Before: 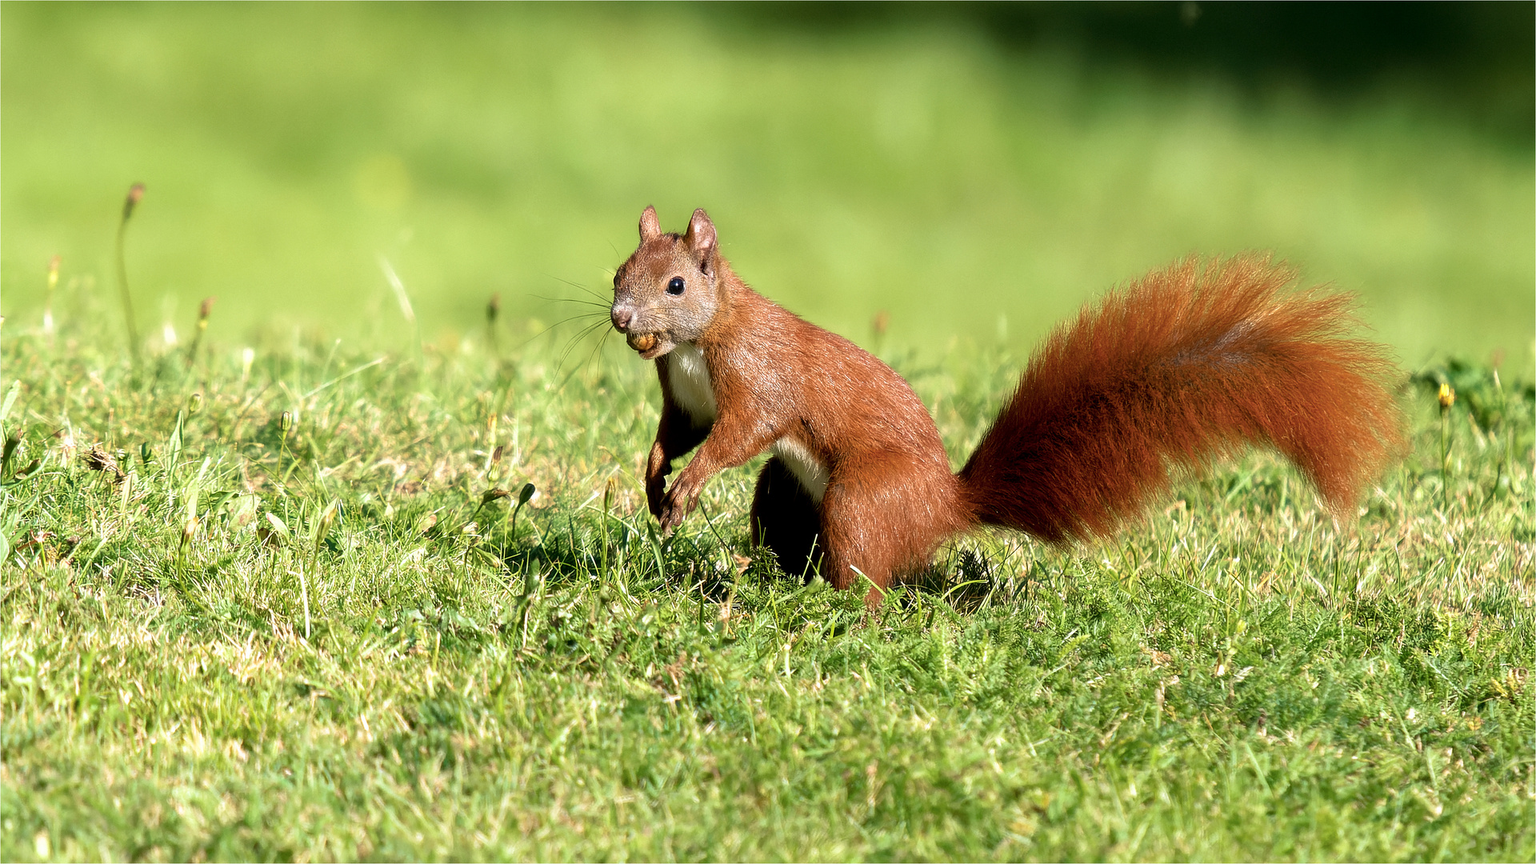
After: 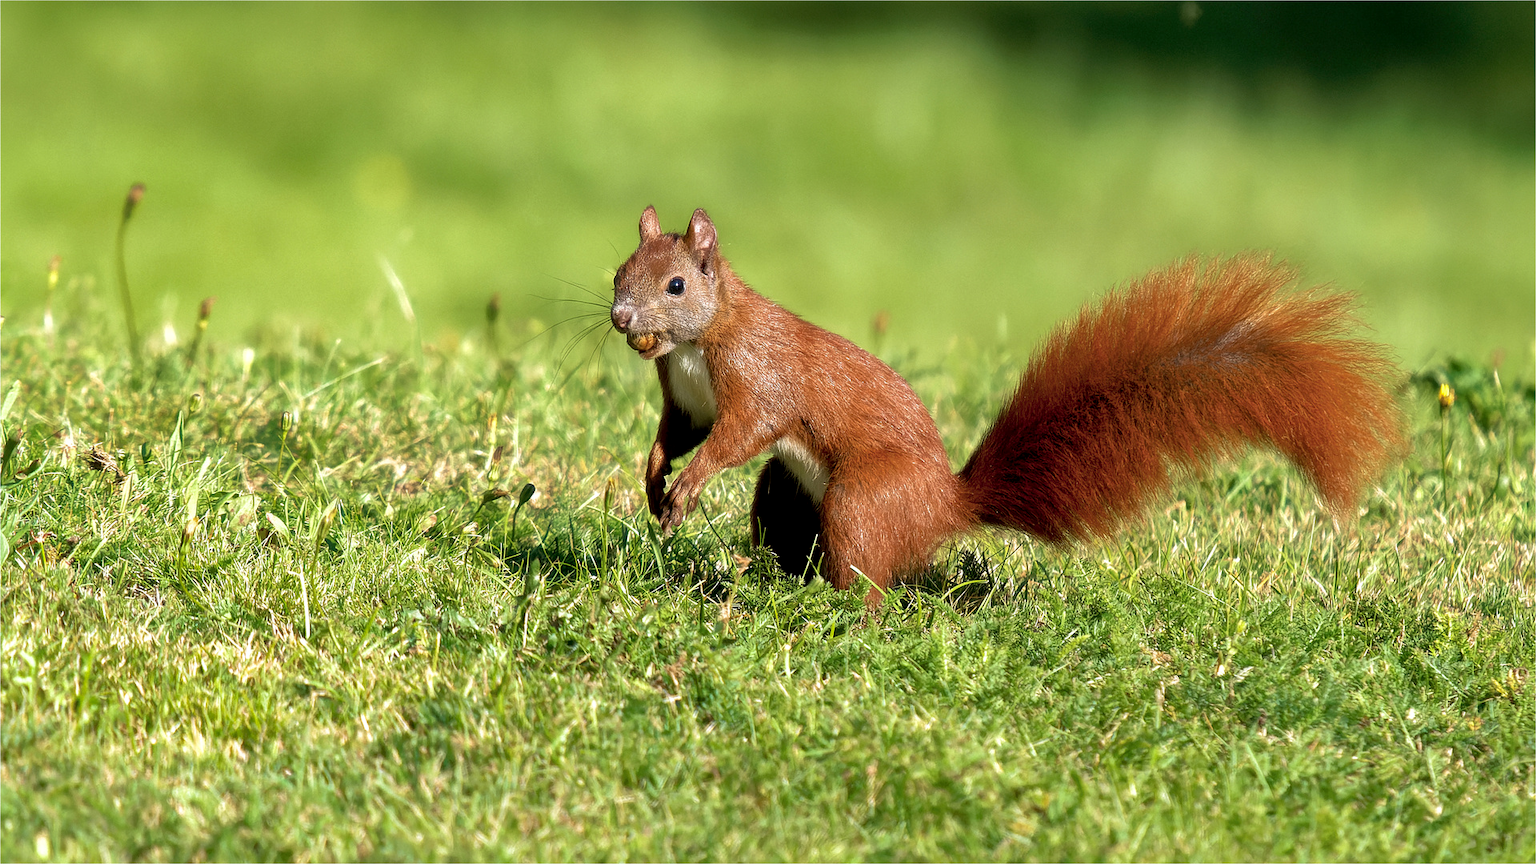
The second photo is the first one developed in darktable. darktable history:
local contrast: highlights 100%, shadows 100%, detail 120%, midtone range 0.2
shadows and highlights: on, module defaults
